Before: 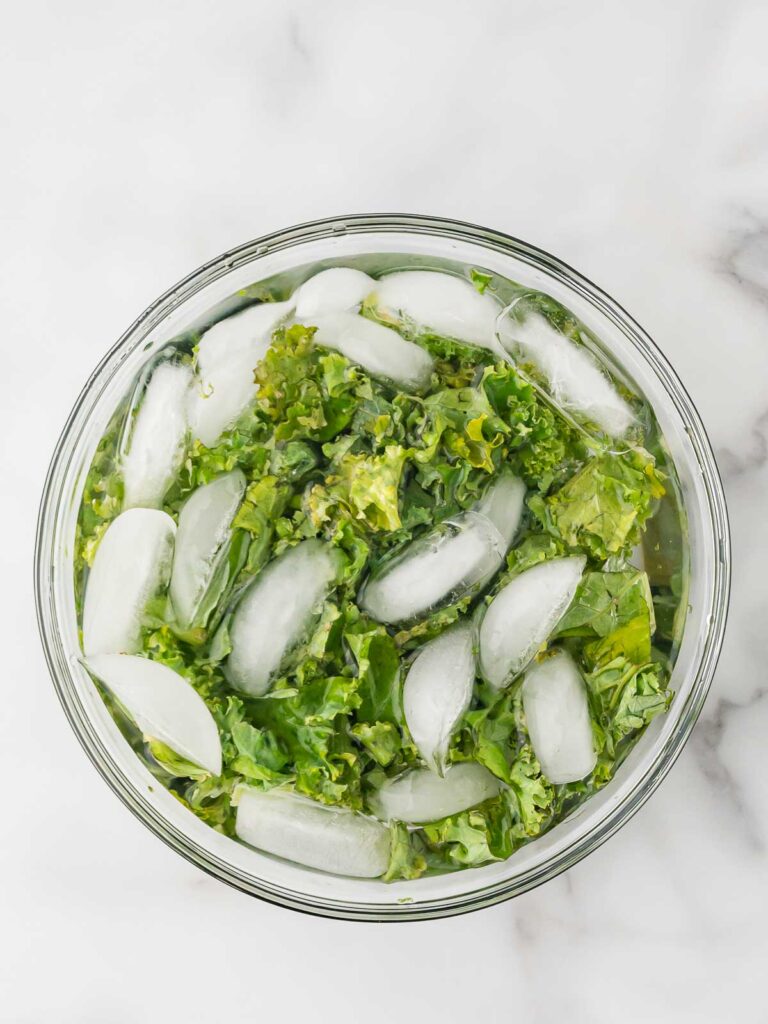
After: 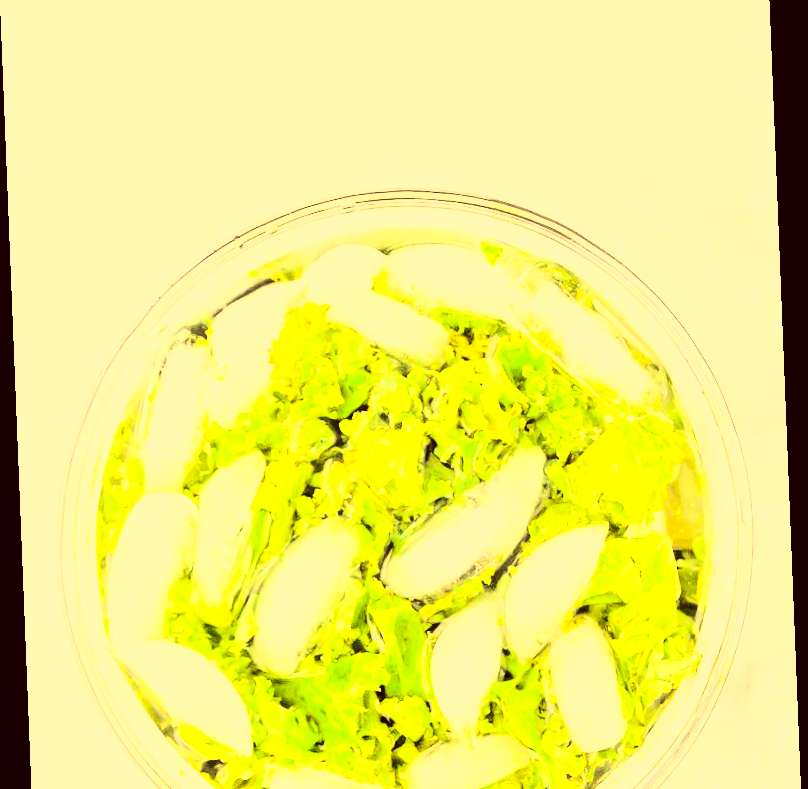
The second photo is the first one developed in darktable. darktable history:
crop: top 3.857%, bottom 21.132%
contrast brightness saturation: contrast 0.4, brightness 0.1, saturation 0.21
velvia: on, module defaults
rgb curve: curves: ch0 [(0, 0) (0.21, 0.15) (0.24, 0.21) (0.5, 0.75) (0.75, 0.96) (0.89, 0.99) (1, 1)]; ch1 [(0, 0.02) (0.21, 0.13) (0.25, 0.2) (0.5, 0.67) (0.75, 0.9) (0.89, 0.97) (1, 1)]; ch2 [(0, 0.02) (0.21, 0.13) (0.25, 0.2) (0.5, 0.67) (0.75, 0.9) (0.89, 0.97) (1, 1)], compensate middle gray true
rotate and perspective: rotation -2.29°, automatic cropping off
haze removal: strength -0.1, adaptive false
tone equalizer: -7 EV 0.15 EV, -6 EV 0.6 EV, -5 EV 1.15 EV, -4 EV 1.33 EV, -3 EV 1.15 EV, -2 EV 0.6 EV, -1 EV 0.15 EV, mask exposure compensation -0.5 EV
color correction: highlights a* 10.12, highlights b* 39.04, shadows a* 14.62, shadows b* 3.37
